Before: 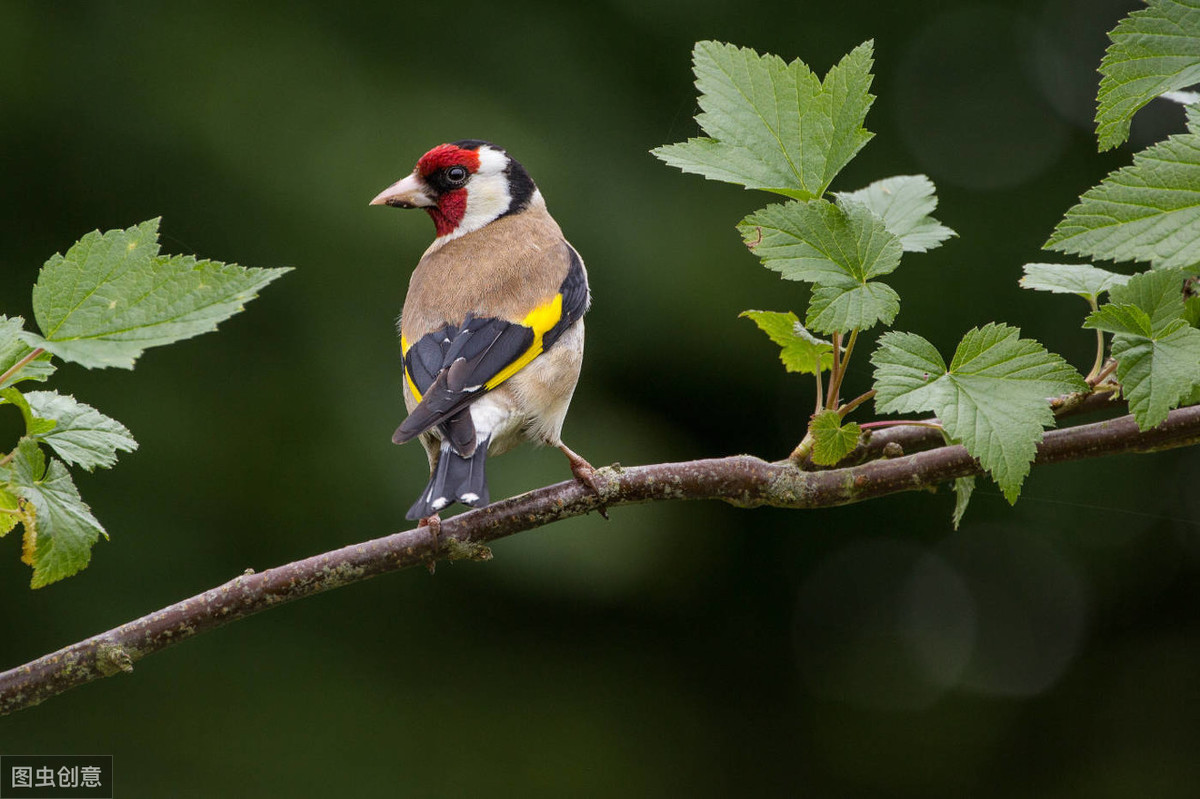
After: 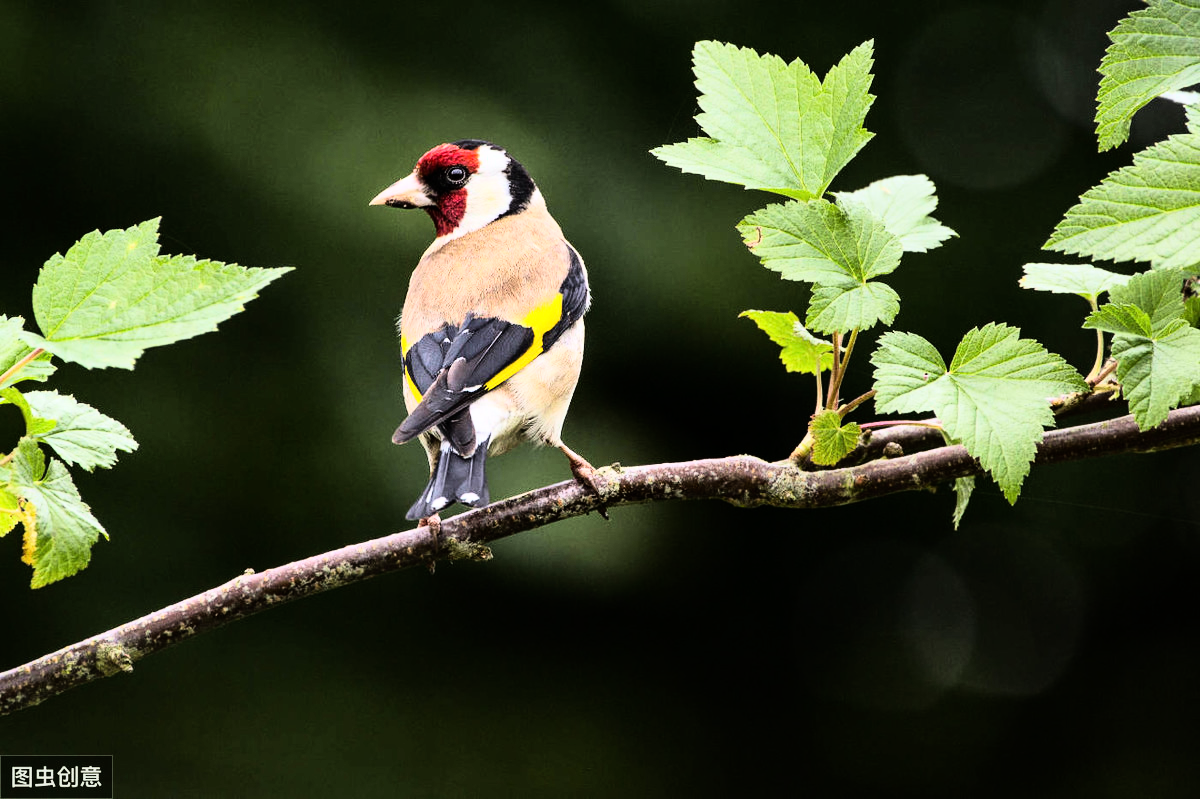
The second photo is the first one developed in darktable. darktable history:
exposure: compensate highlight preservation false
rgb curve: curves: ch0 [(0, 0) (0.21, 0.15) (0.24, 0.21) (0.5, 0.75) (0.75, 0.96) (0.89, 0.99) (1, 1)]; ch1 [(0, 0.02) (0.21, 0.13) (0.25, 0.2) (0.5, 0.67) (0.75, 0.9) (0.89, 0.97) (1, 1)]; ch2 [(0, 0.02) (0.21, 0.13) (0.25, 0.2) (0.5, 0.67) (0.75, 0.9) (0.89, 0.97) (1, 1)], compensate middle gray true
